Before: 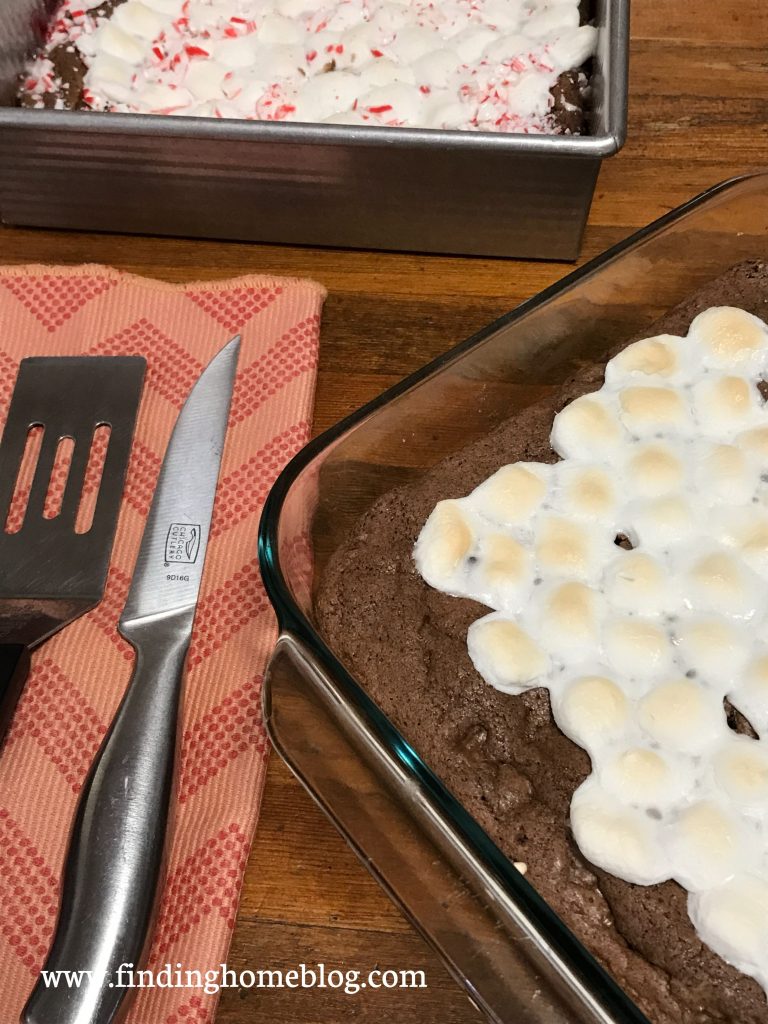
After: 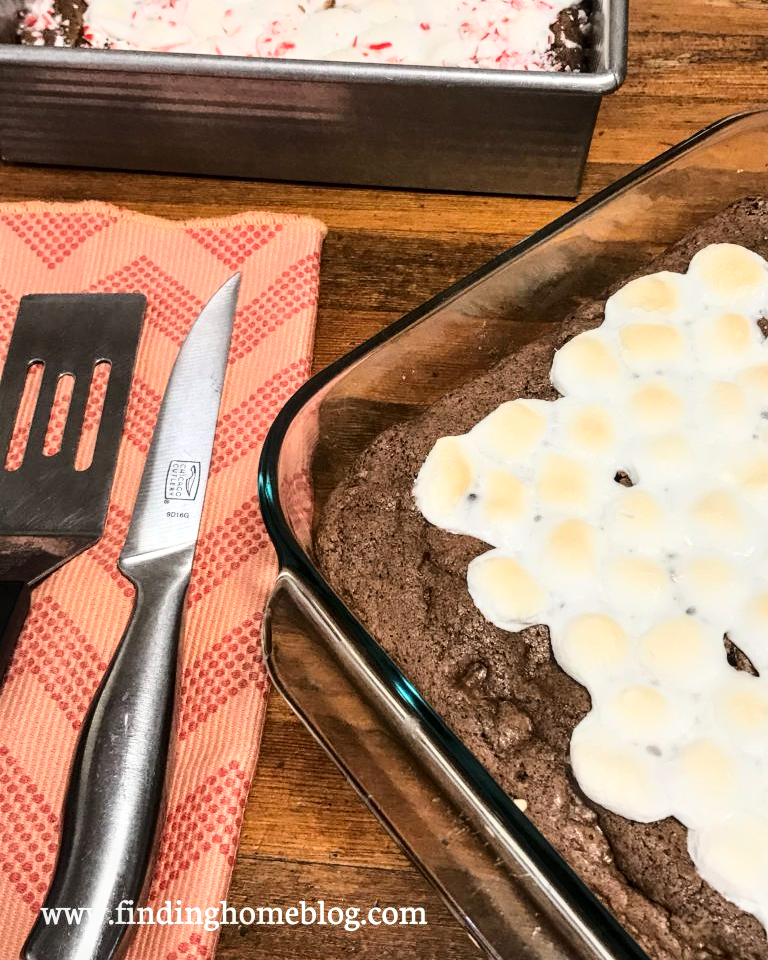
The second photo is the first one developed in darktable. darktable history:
base curve: curves: ch0 [(0, 0) (0.028, 0.03) (0.121, 0.232) (0.46, 0.748) (0.859, 0.968) (1, 1)]
local contrast: detail 130%
crop and rotate: top 6.25%
